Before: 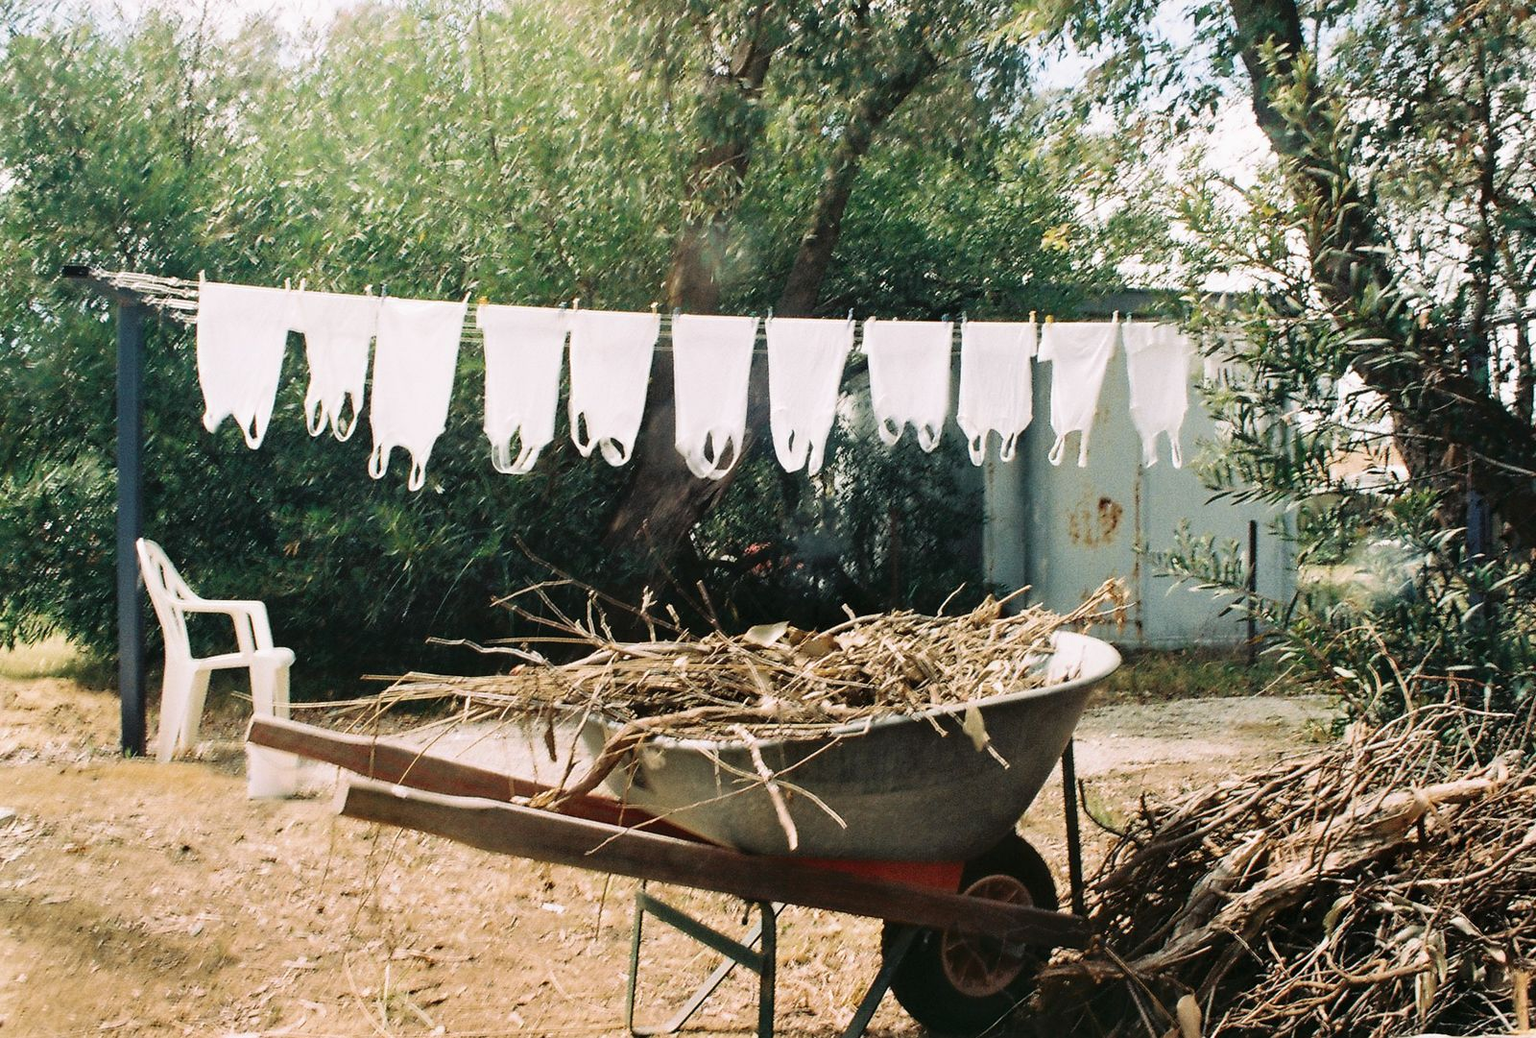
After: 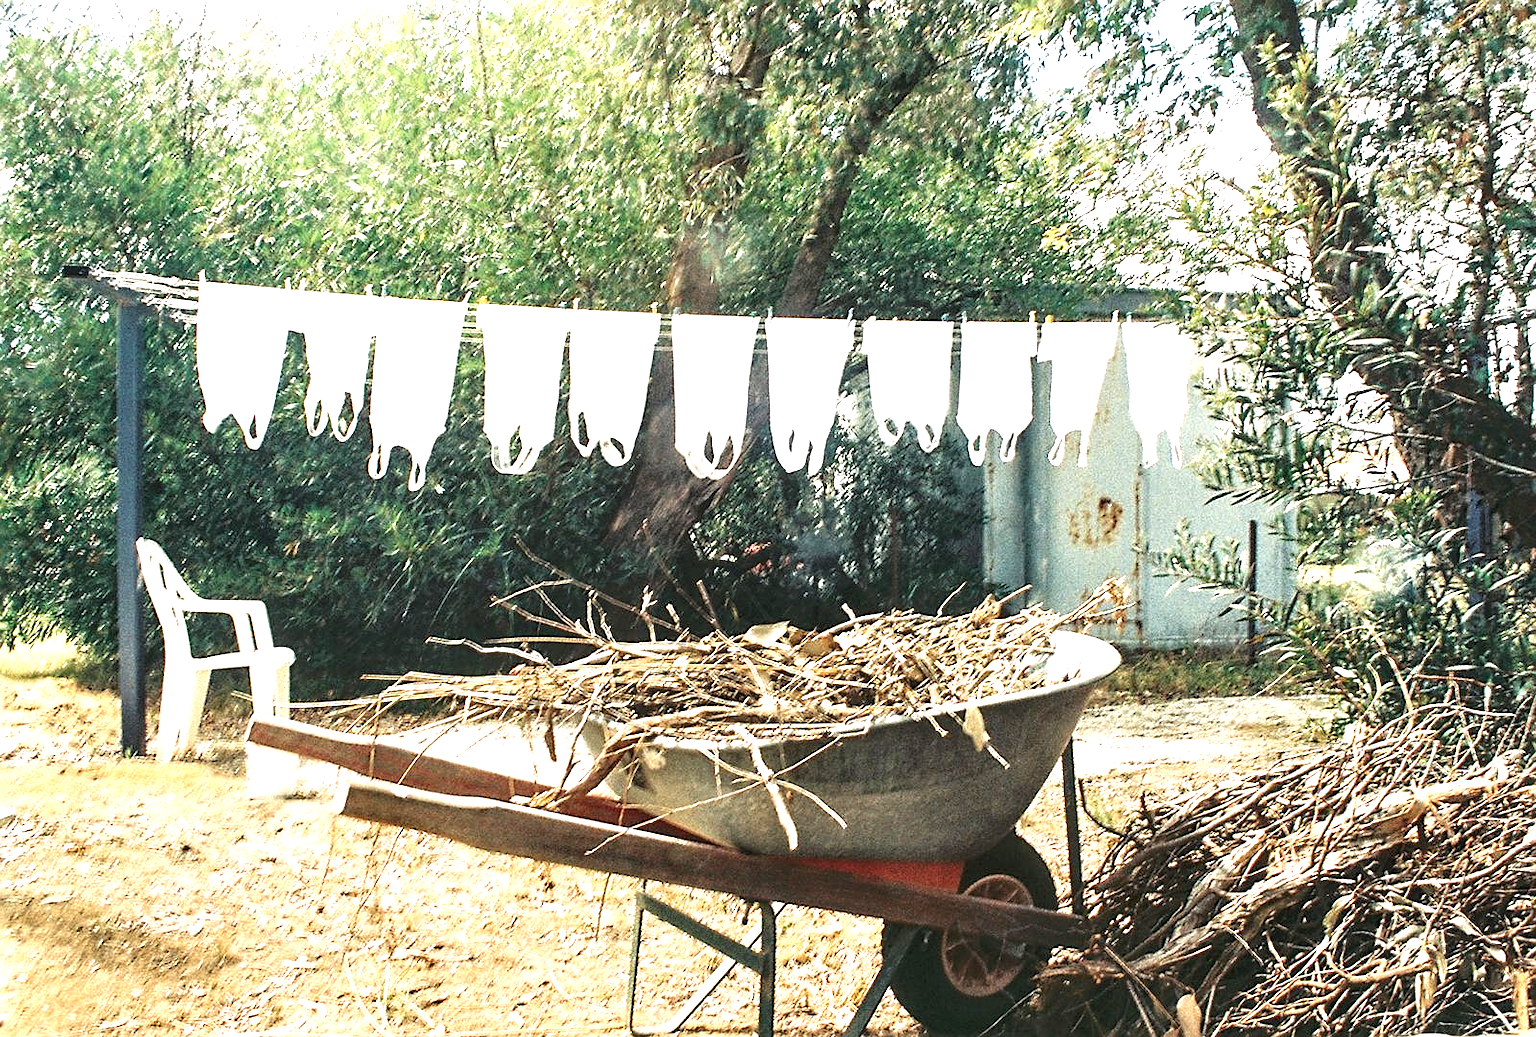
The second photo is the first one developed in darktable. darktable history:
local contrast: detail 130%
exposure: black level correction 0, exposure 1.1 EV, compensate exposure bias true, compensate highlight preservation false
sharpen: on, module defaults
